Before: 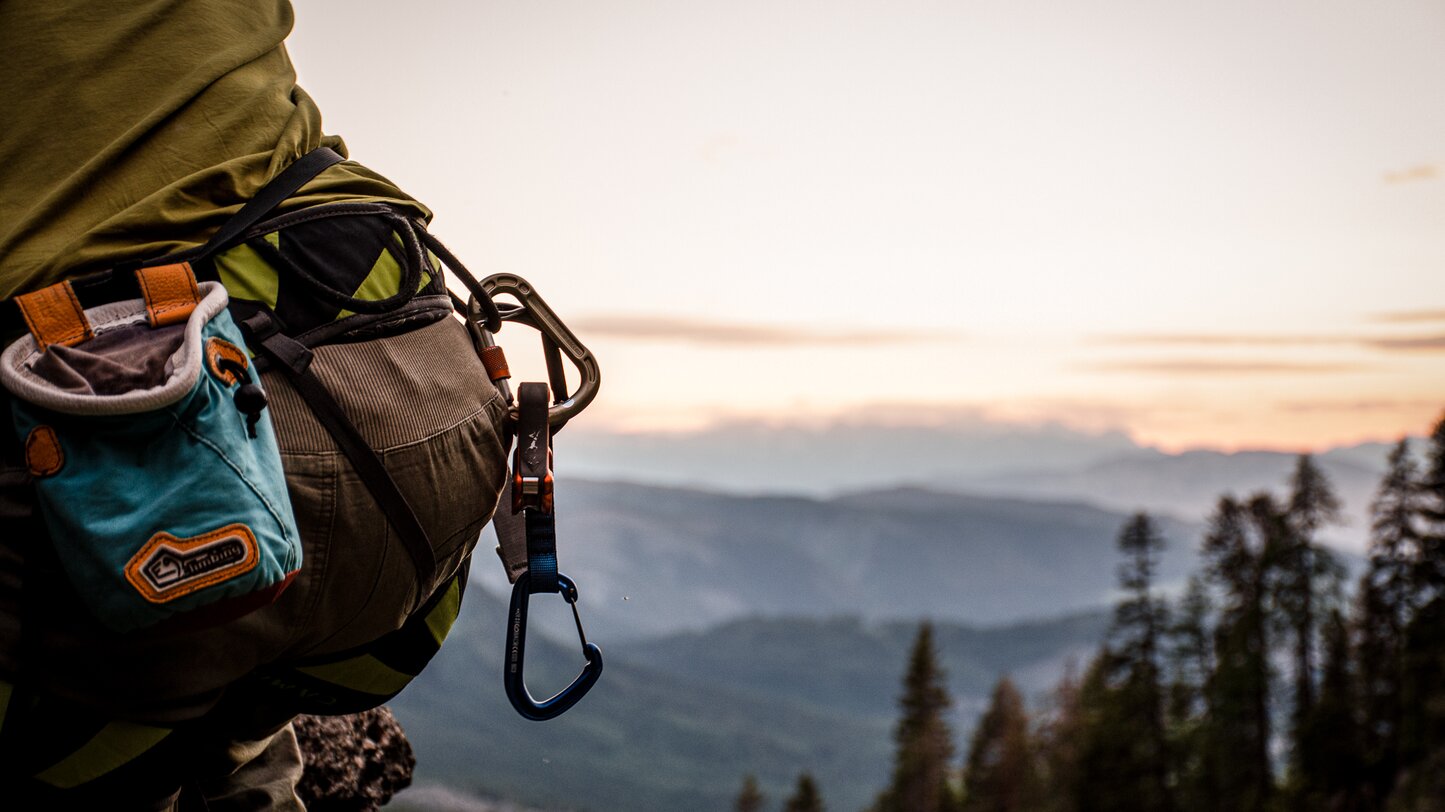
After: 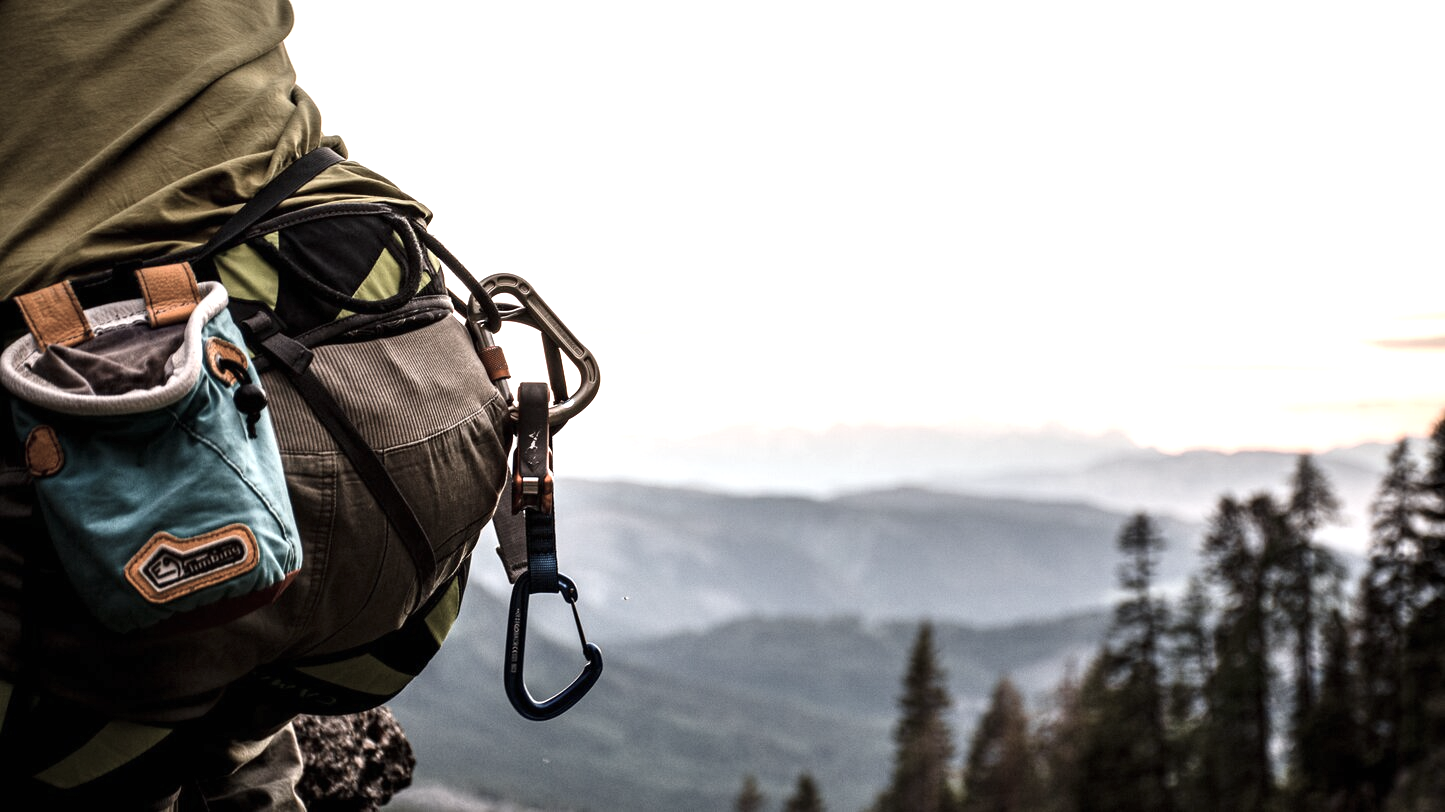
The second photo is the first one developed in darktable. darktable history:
exposure: black level correction 0, exposure 0.947 EV, compensate highlight preservation false
contrast brightness saturation: contrast 0.099, saturation -0.376
color correction: highlights b* -0.05, saturation 0.809
